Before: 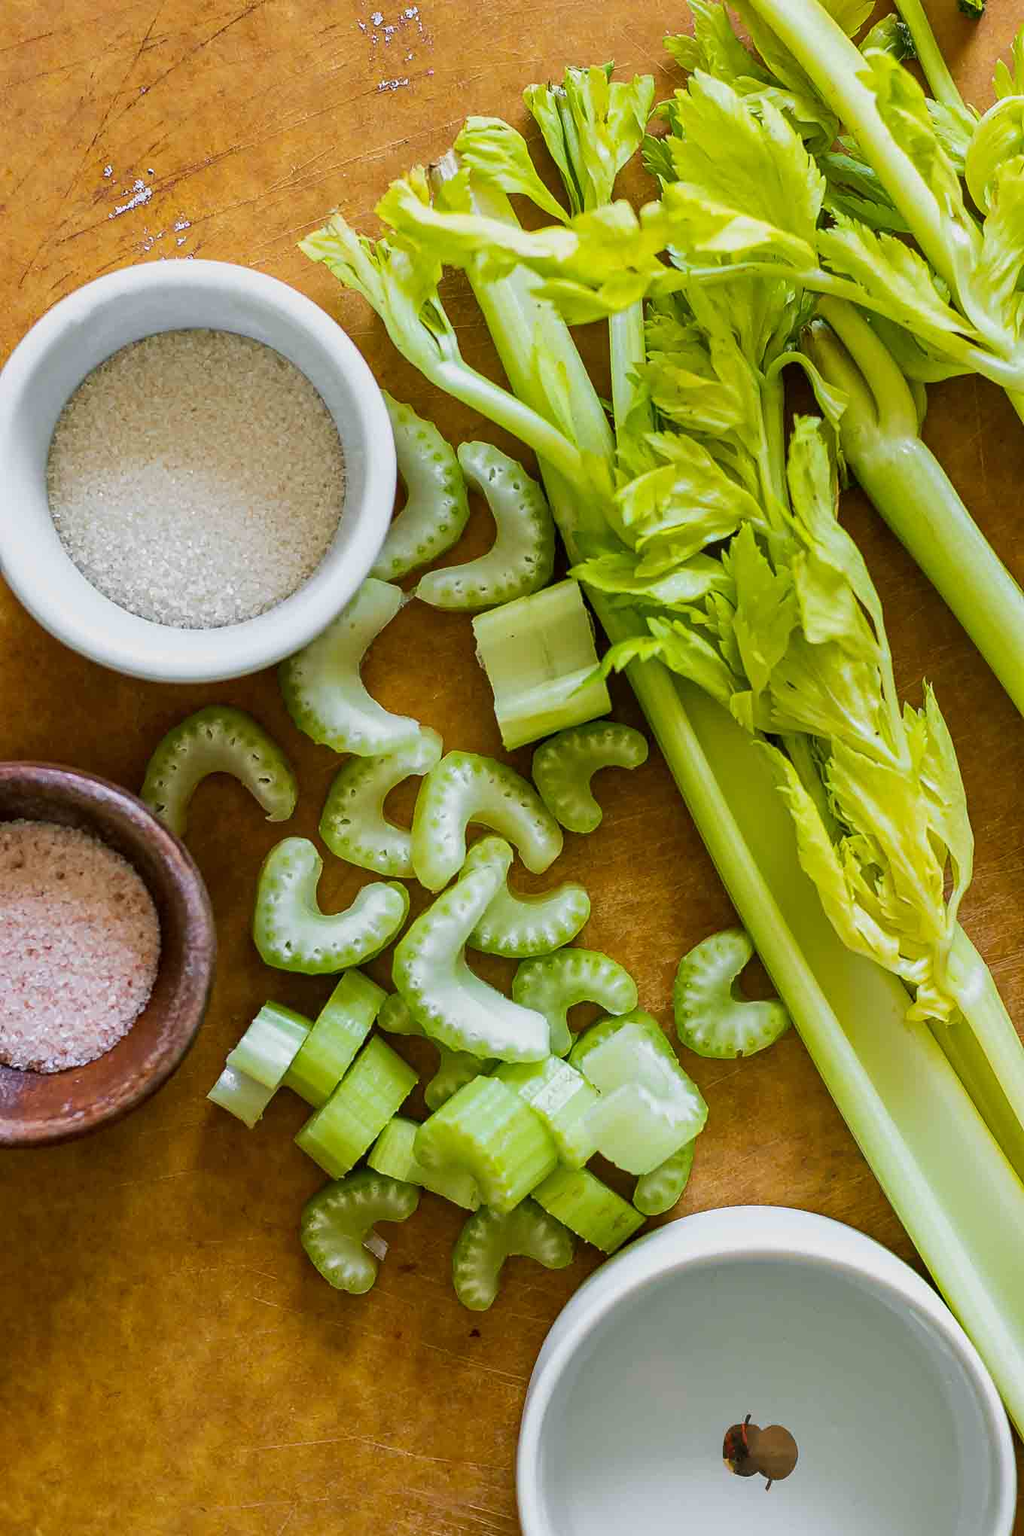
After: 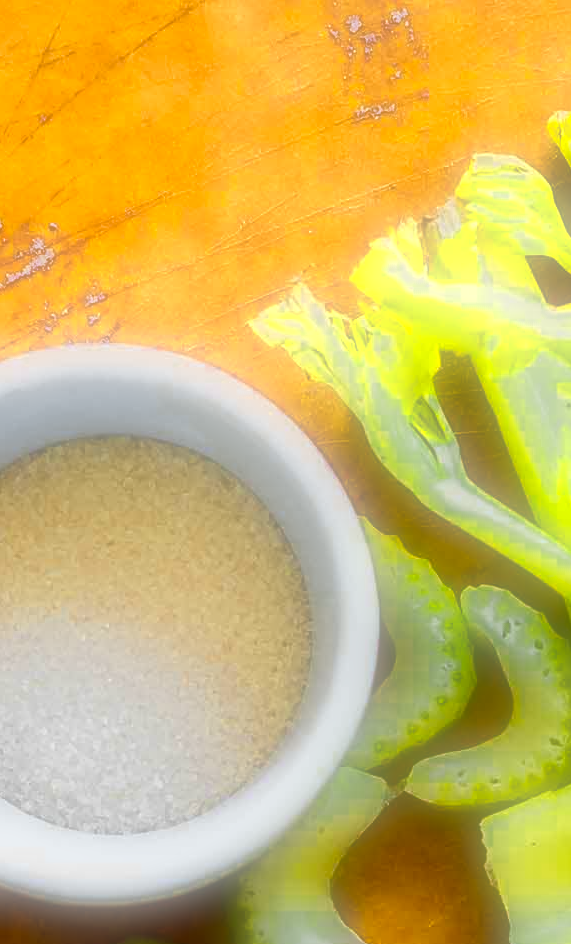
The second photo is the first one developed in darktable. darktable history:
color zones: curves: ch0 [(0.004, 0.305) (0.261, 0.623) (0.389, 0.399) (0.708, 0.571) (0.947, 0.34)]; ch1 [(0.025, 0.645) (0.229, 0.584) (0.326, 0.551) (0.484, 0.262) (0.757, 0.643)]
color balance: output saturation 120%
soften: on, module defaults
crop and rotate: left 10.817%, top 0.062%, right 47.194%, bottom 53.626%
